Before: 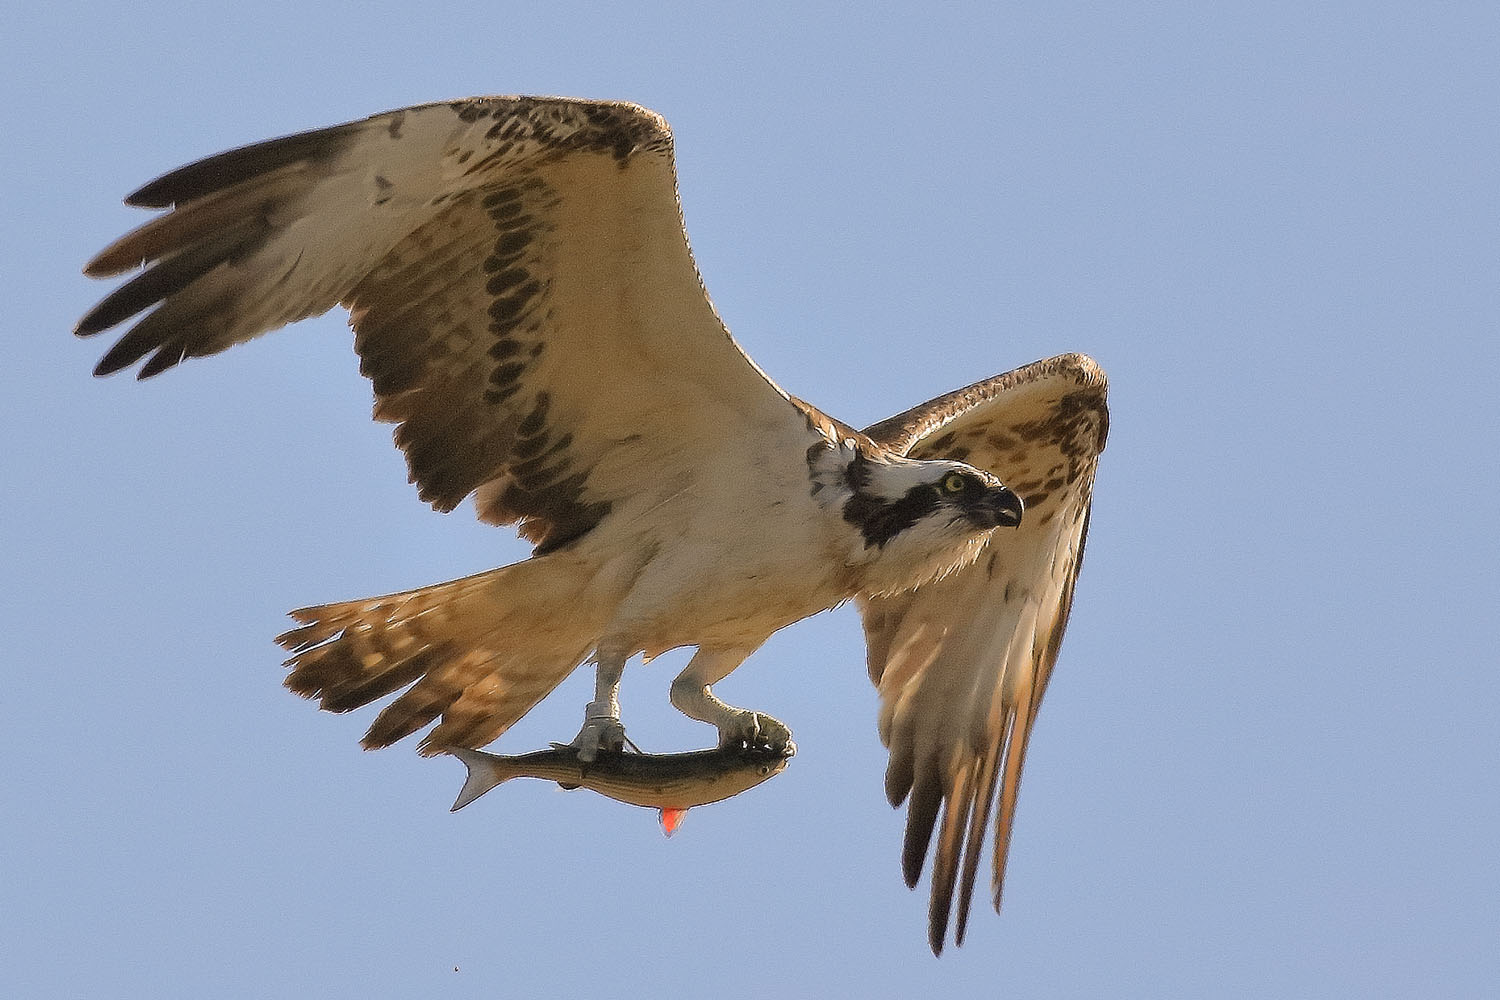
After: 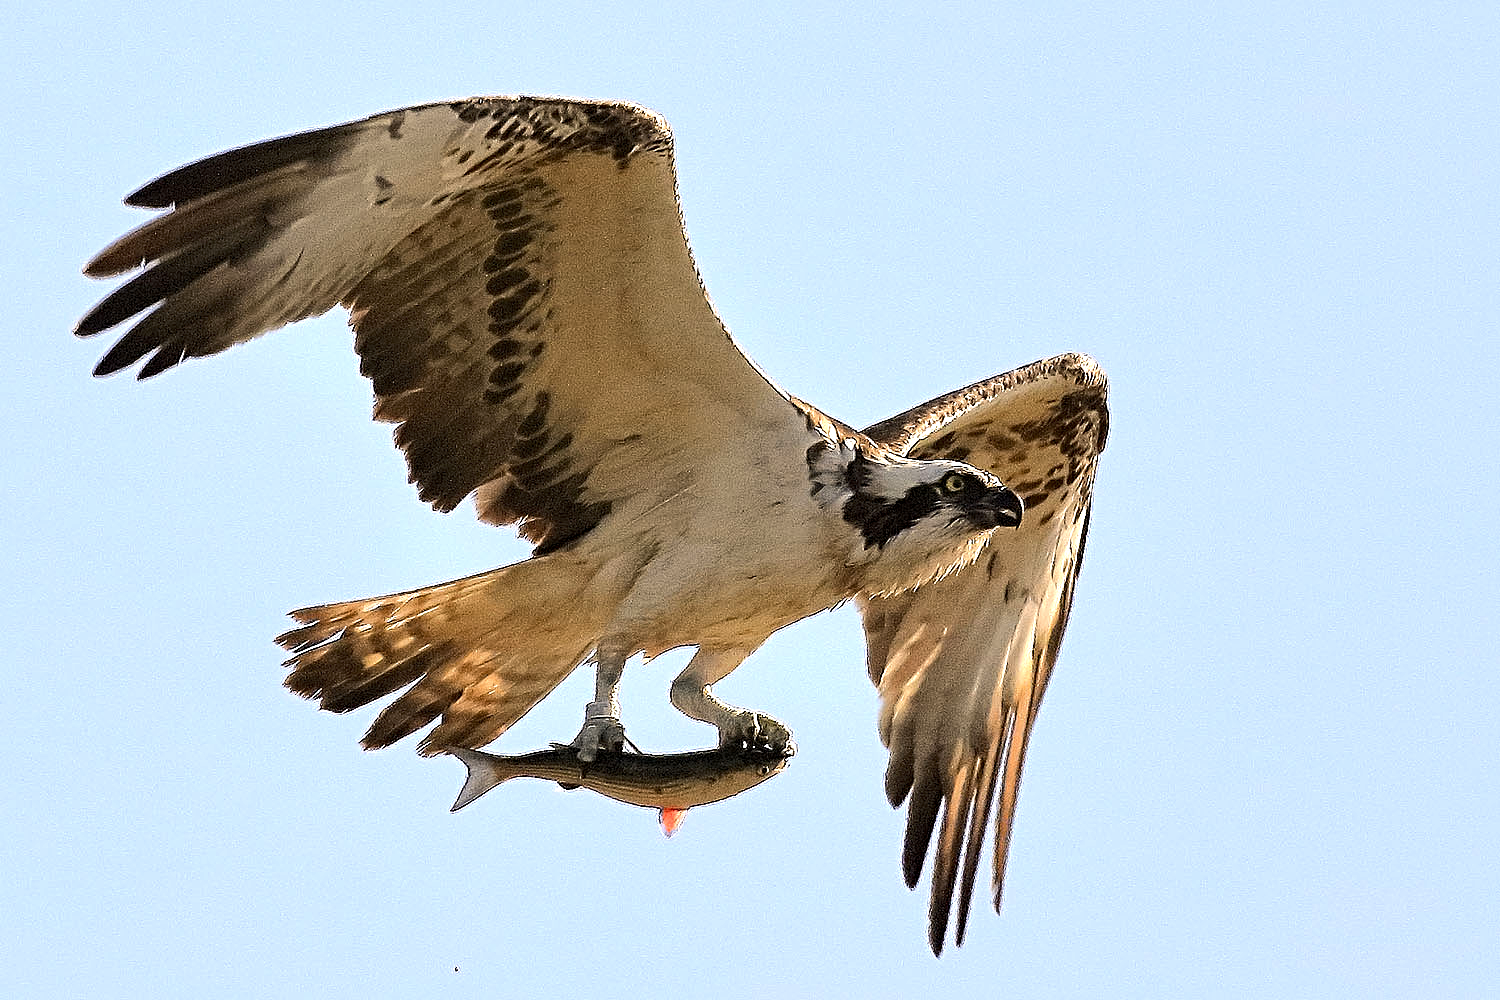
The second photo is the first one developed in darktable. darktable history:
exposure: black level correction 0.005, exposure 0.278 EV, compensate highlight preservation false
tone equalizer: -8 EV -0.781 EV, -7 EV -0.705 EV, -6 EV -0.596 EV, -5 EV -0.397 EV, -3 EV 0.374 EV, -2 EV 0.6 EV, -1 EV 0.684 EV, +0 EV 0.728 EV, edges refinement/feathering 500, mask exposure compensation -1.57 EV, preserve details no
sharpen: radius 3.967
